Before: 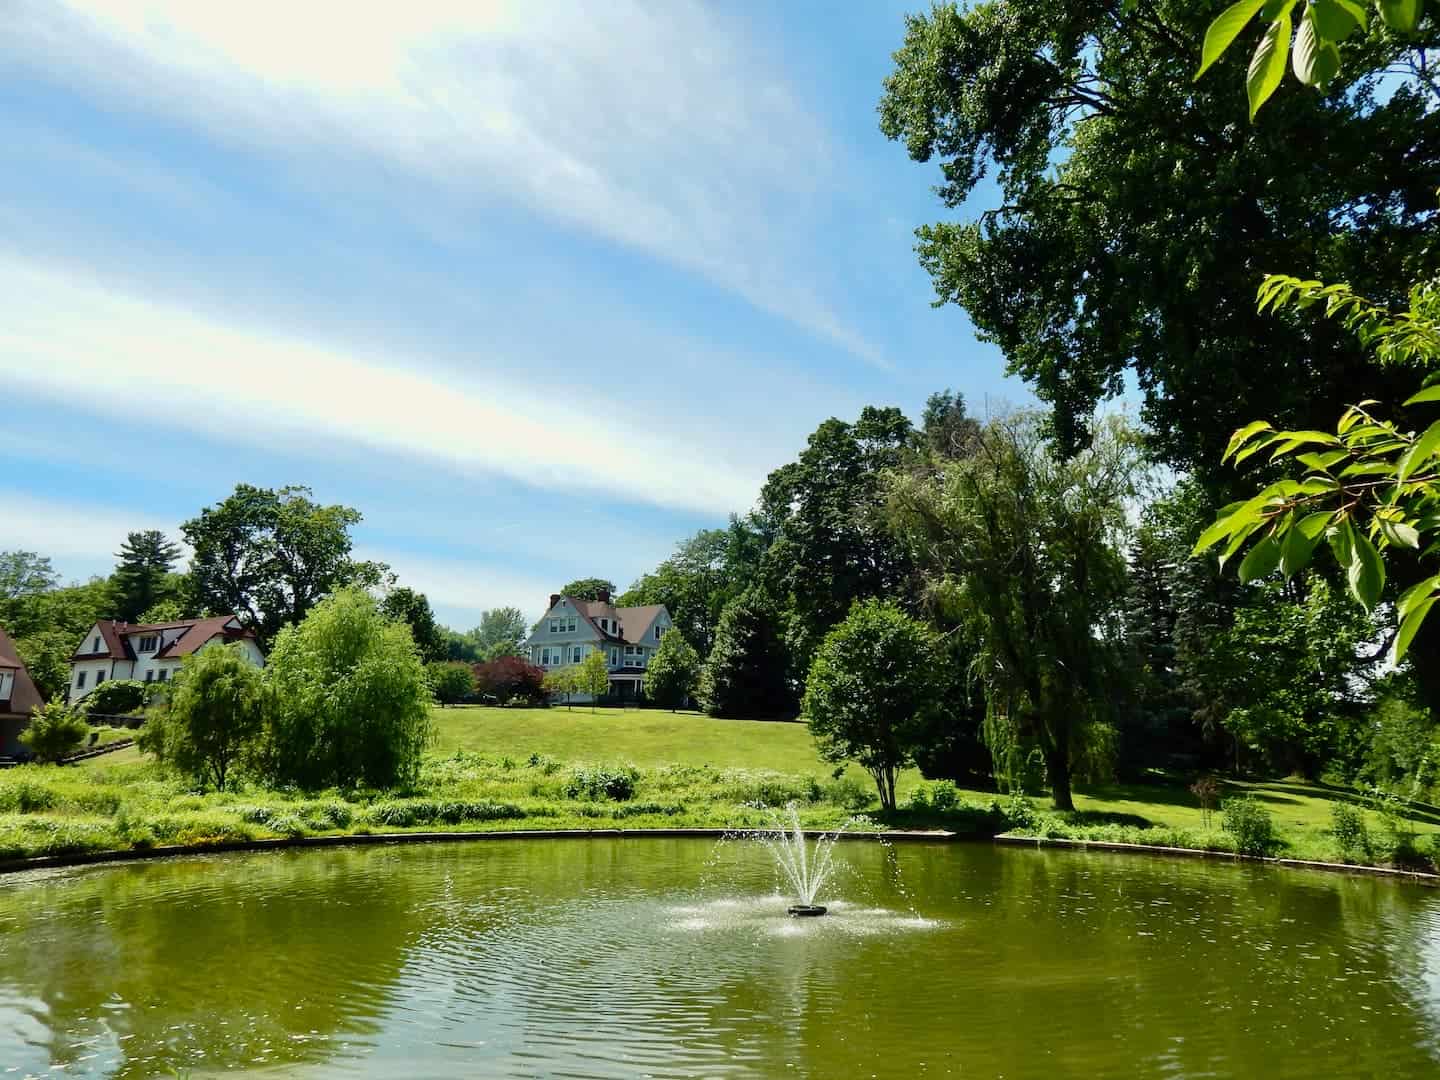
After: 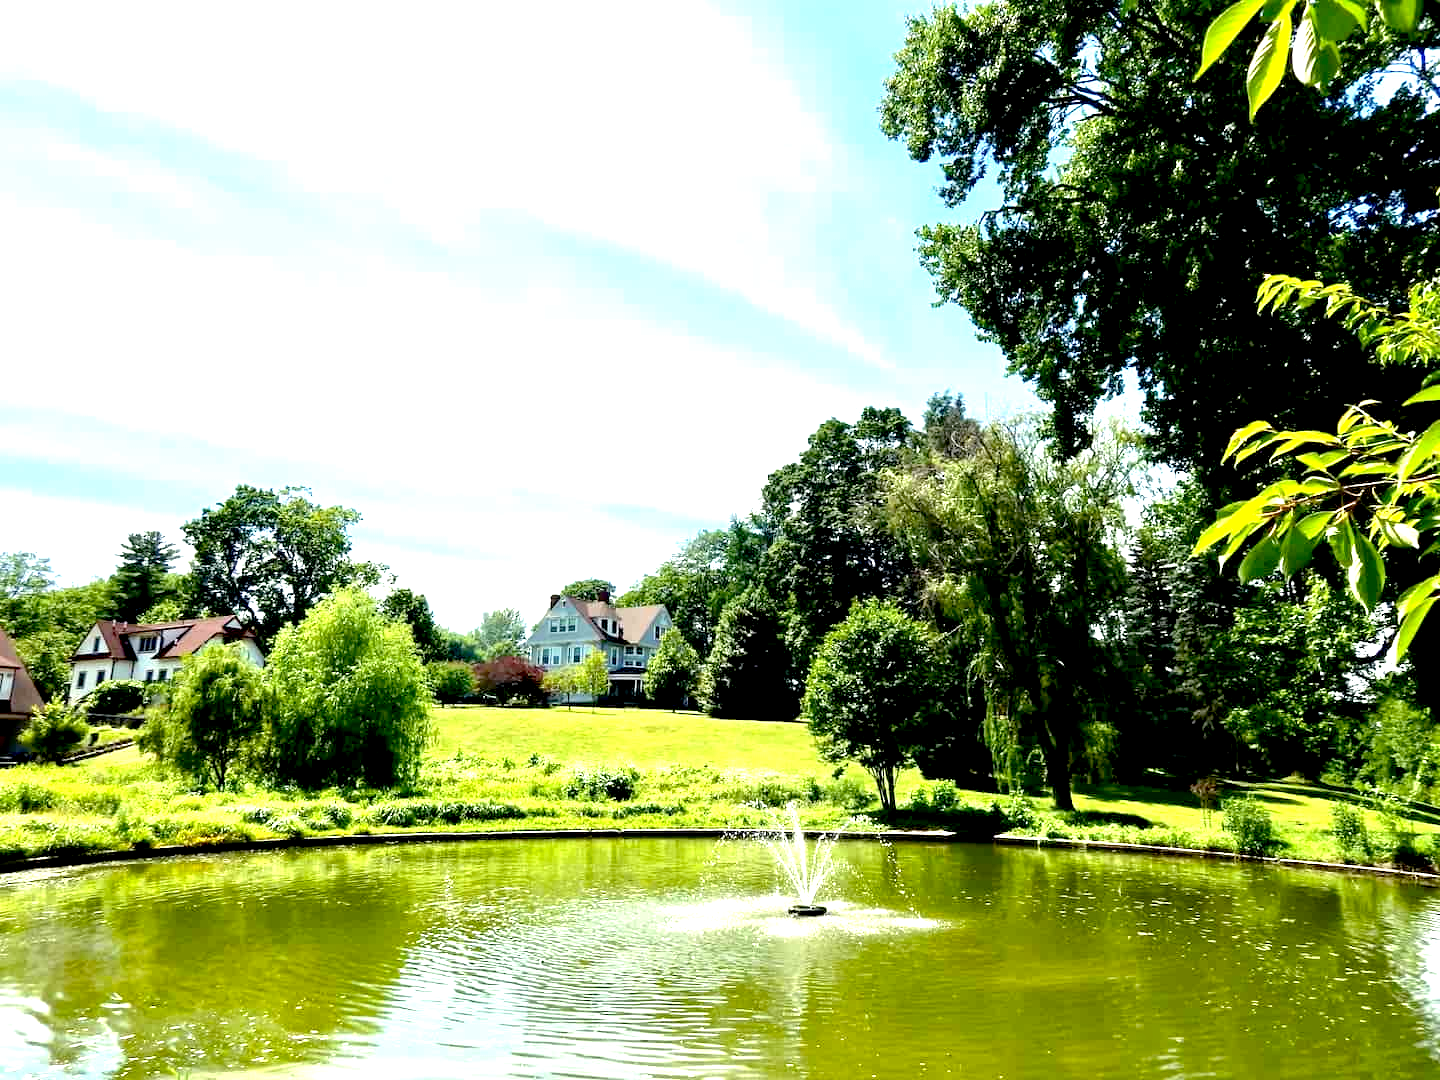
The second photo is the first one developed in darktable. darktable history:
exposure: black level correction 0.008, exposure 1.417 EV, compensate highlight preservation false
tone equalizer: edges refinement/feathering 500, mask exposure compensation -1.57 EV, preserve details no
